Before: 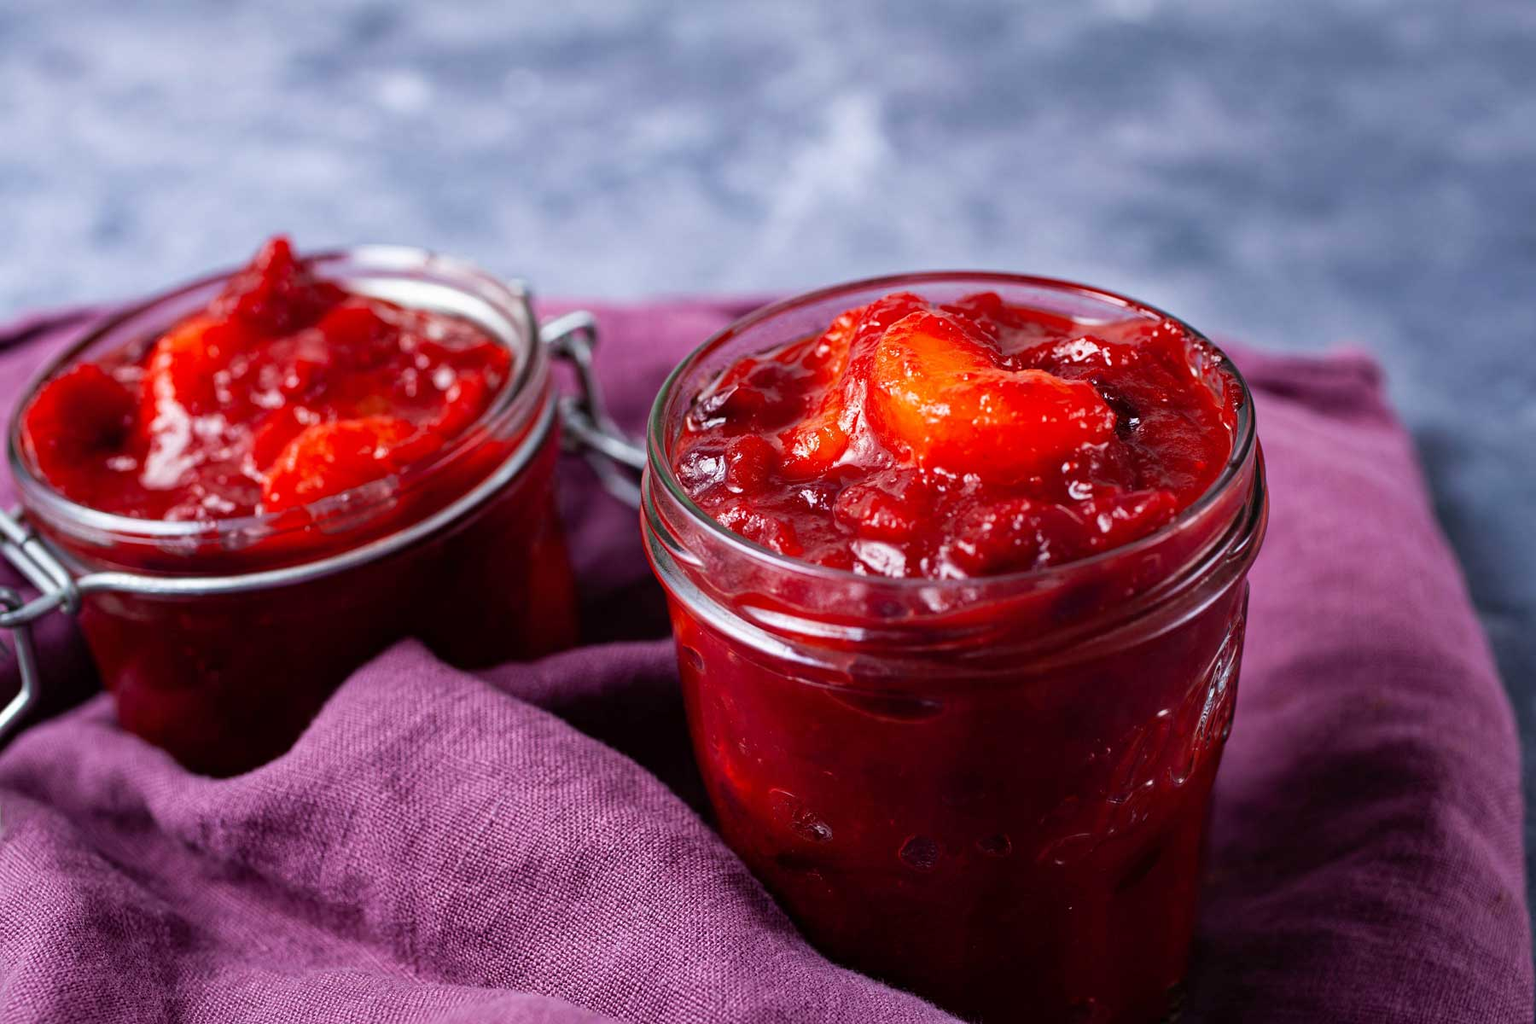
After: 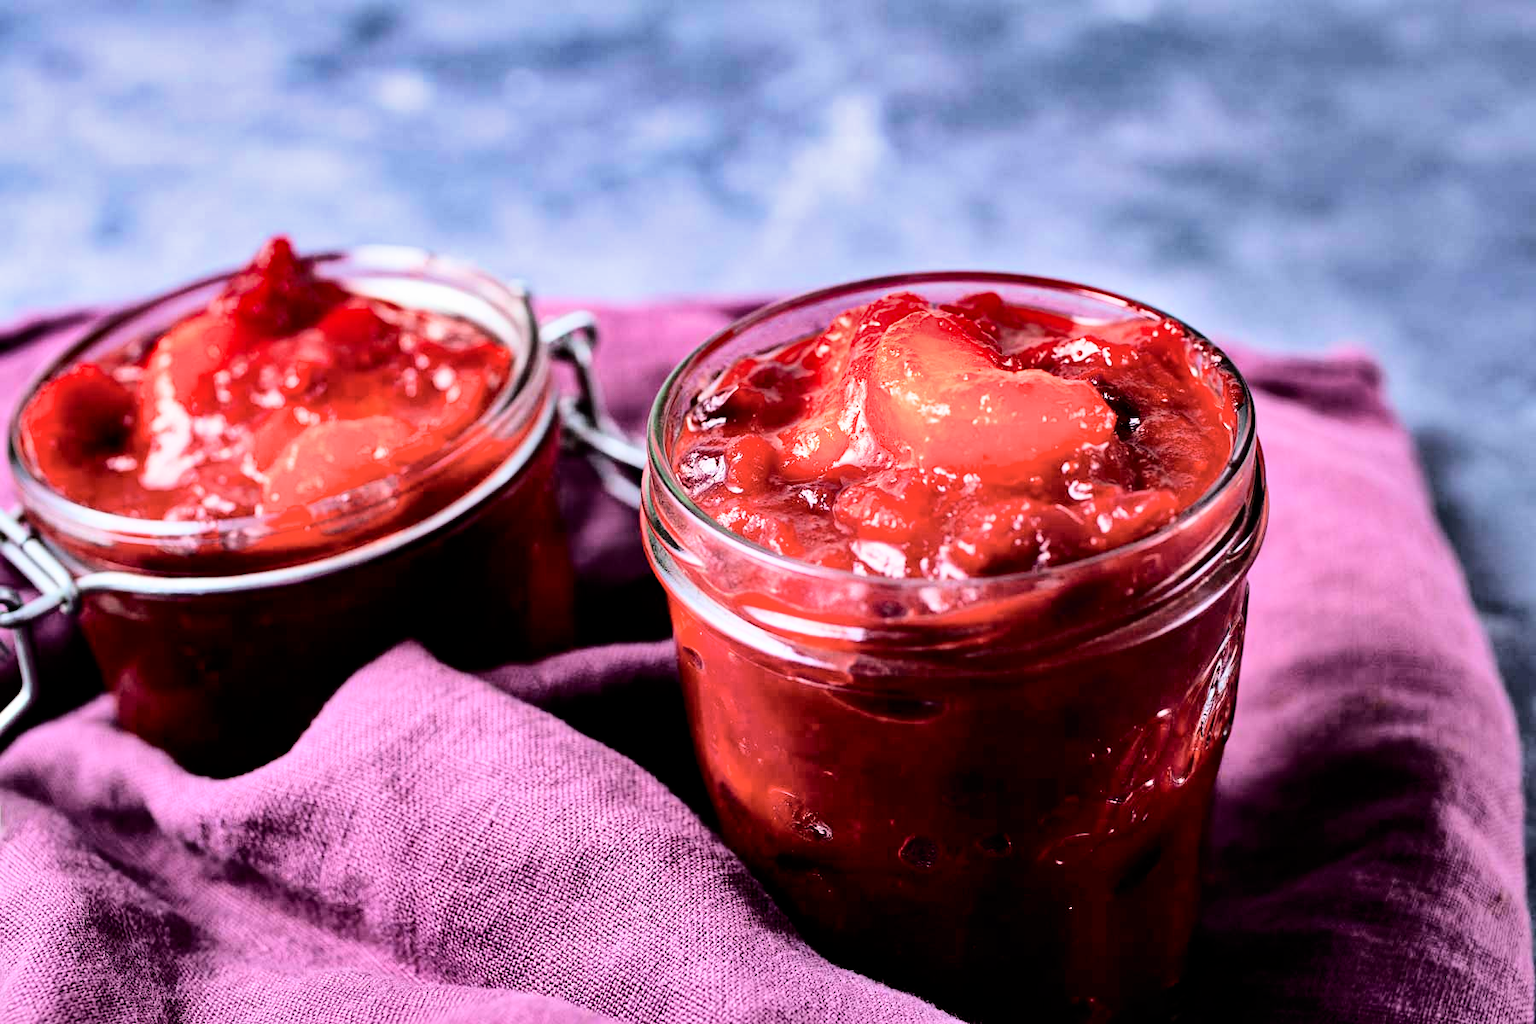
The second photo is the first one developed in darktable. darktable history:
tone curve: curves: ch0 [(0, 0) (0.003, 0.002) (0.011, 0.007) (0.025, 0.014) (0.044, 0.023) (0.069, 0.033) (0.1, 0.052) (0.136, 0.081) (0.177, 0.134) (0.224, 0.205) (0.277, 0.296) (0.335, 0.401) (0.399, 0.501) (0.468, 0.589) (0.543, 0.658) (0.623, 0.738) (0.709, 0.804) (0.801, 0.871) (0.898, 0.93) (1, 1)], color space Lab, independent channels, preserve colors none
shadows and highlights: radius 106.25, shadows 40.8, highlights -72.42, low approximation 0.01, soften with gaussian
filmic rgb: middle gray luminance 9.87%, black relative exposure -8.61 EV, white relative exposure 3.32 EV, threshold 5.97 EV, target black luminance 0%, hardness 5.21, latitude 44.69%, contrast 1.301, highlights saturation mix 4.24%, shadows ↔ highlights balance 24.85%, color science v6 (2022), enable highlight reconstruction true
exposure: black level correction 0, exposure 0.691 EV, compensate highlight preservation false
